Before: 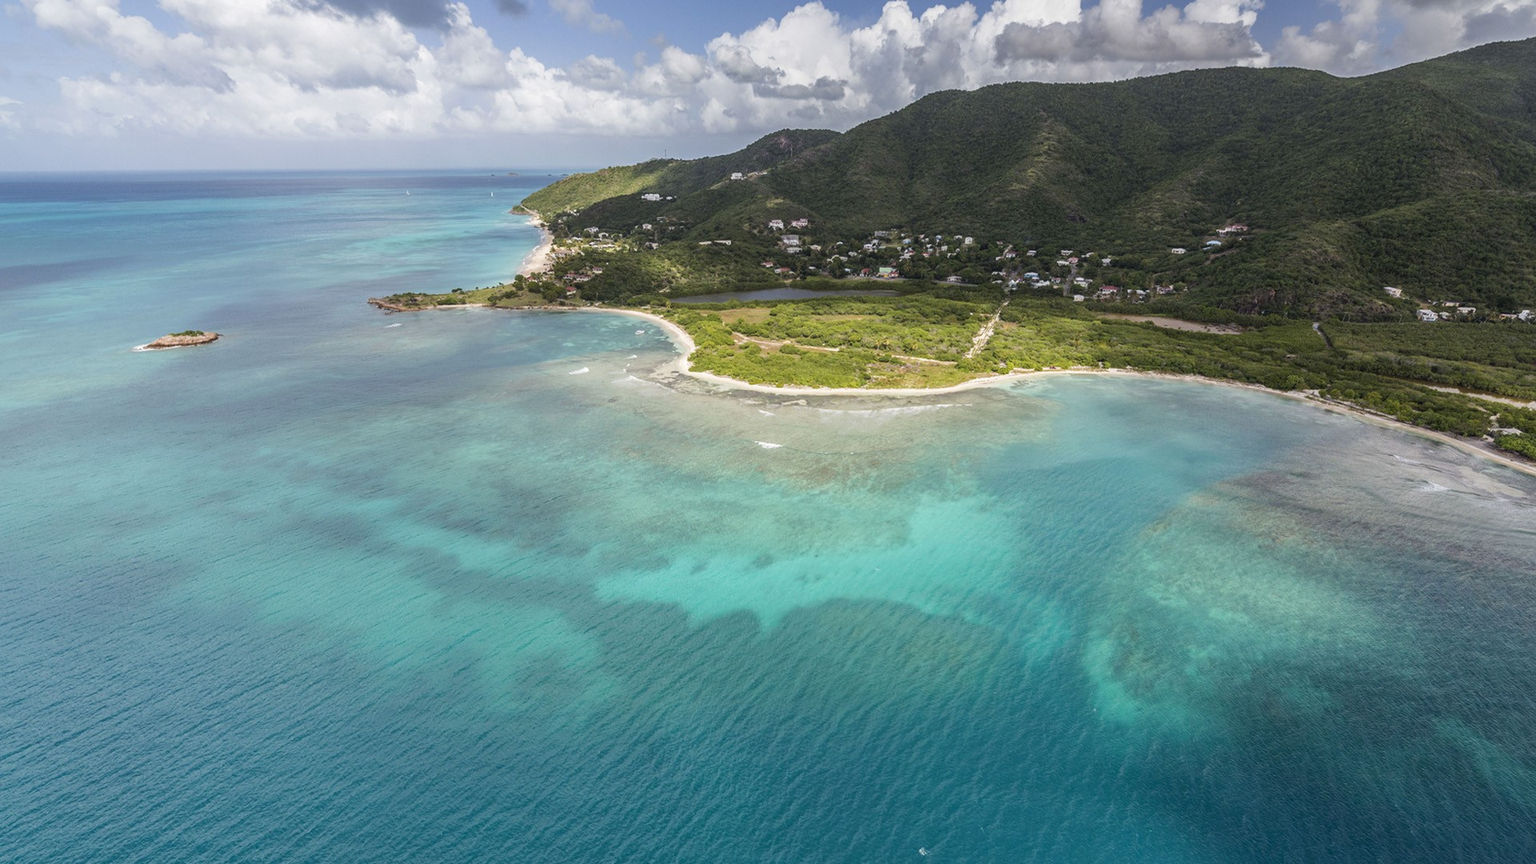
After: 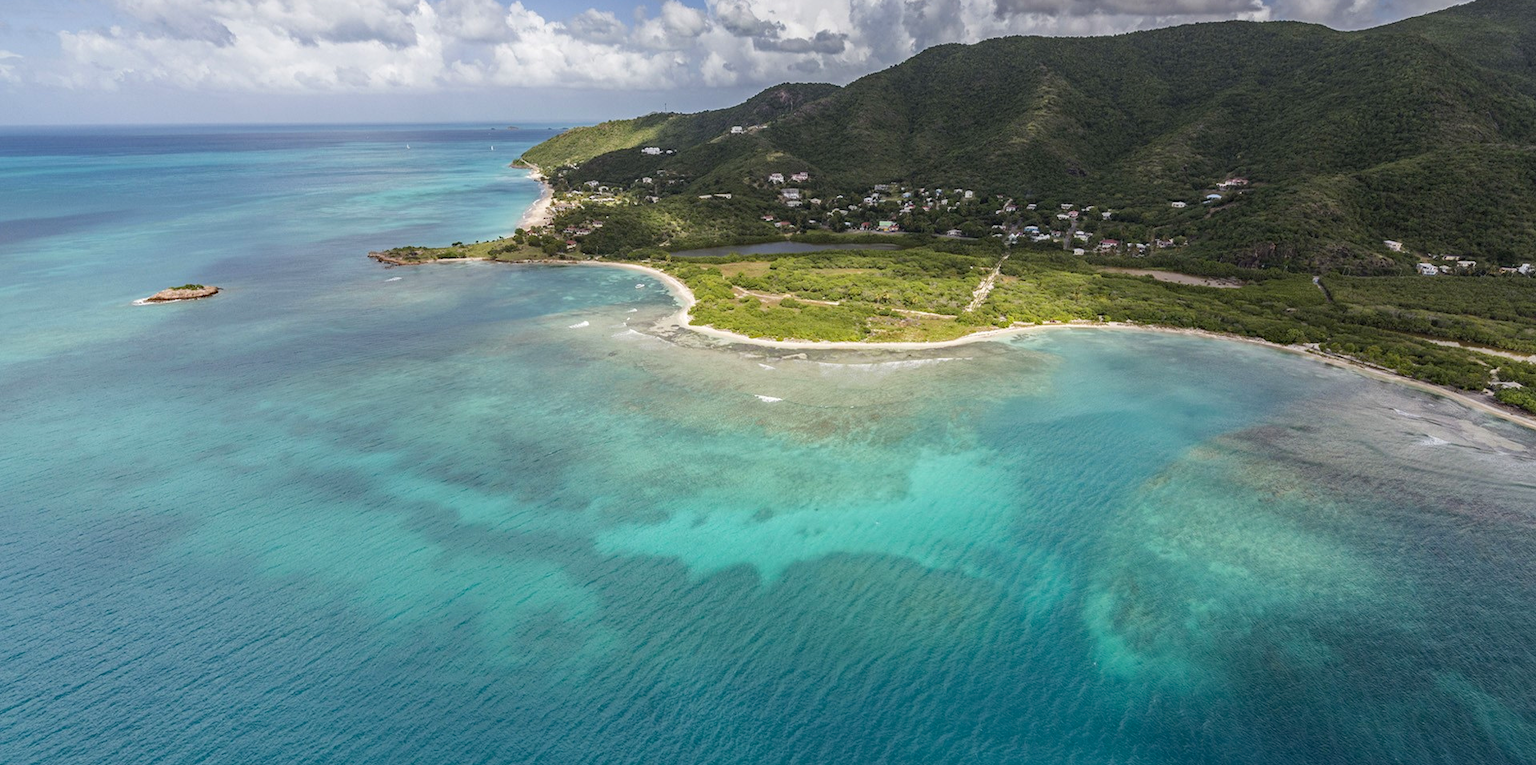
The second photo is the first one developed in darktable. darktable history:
haze removal: compatibility mode true, adaptive false
crop and rotate: top 5.482%, bottom 5.873%
